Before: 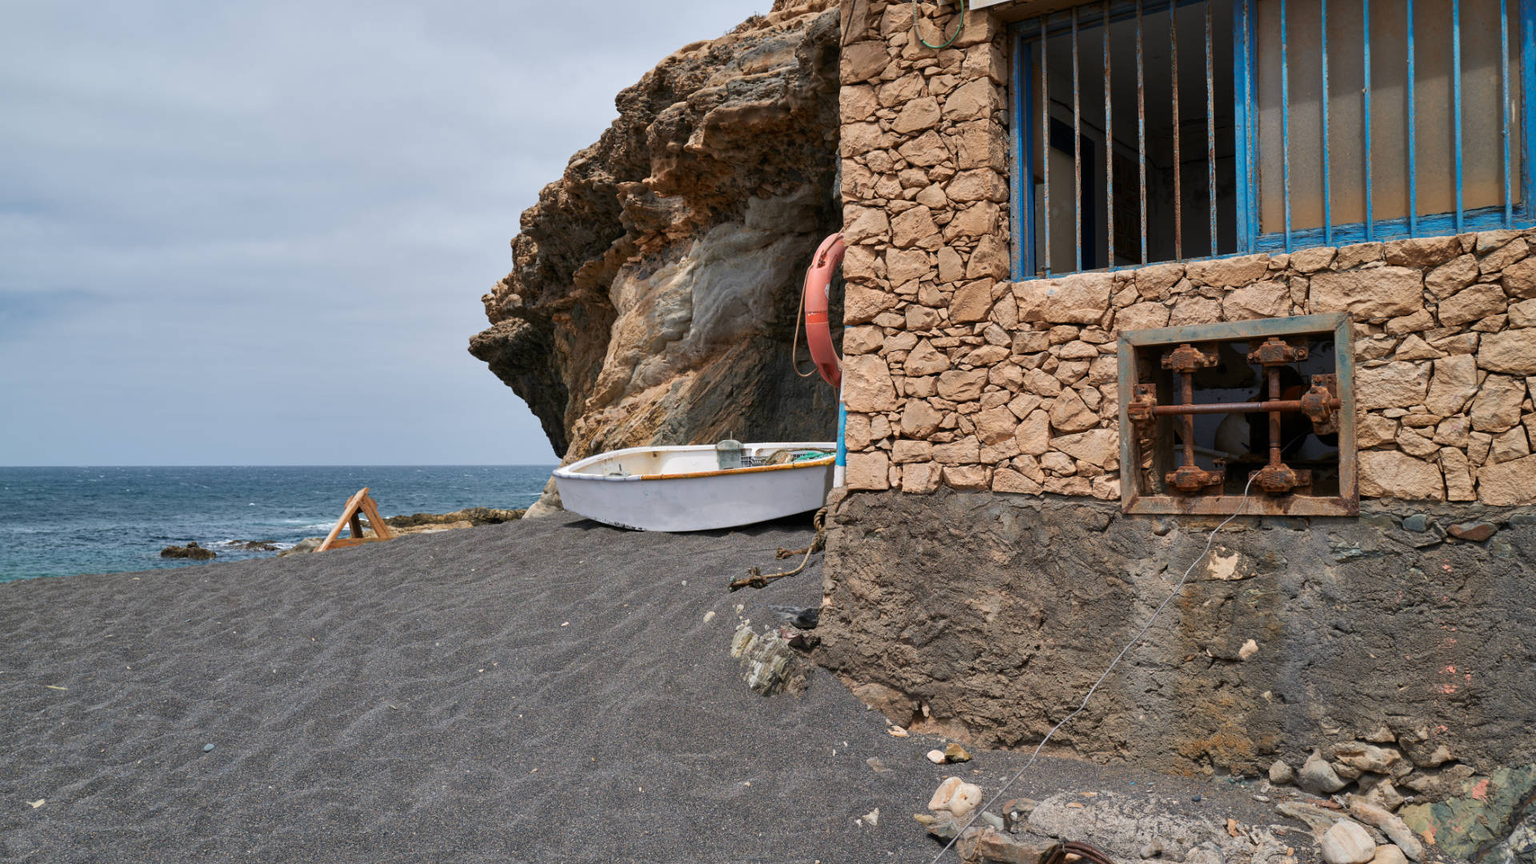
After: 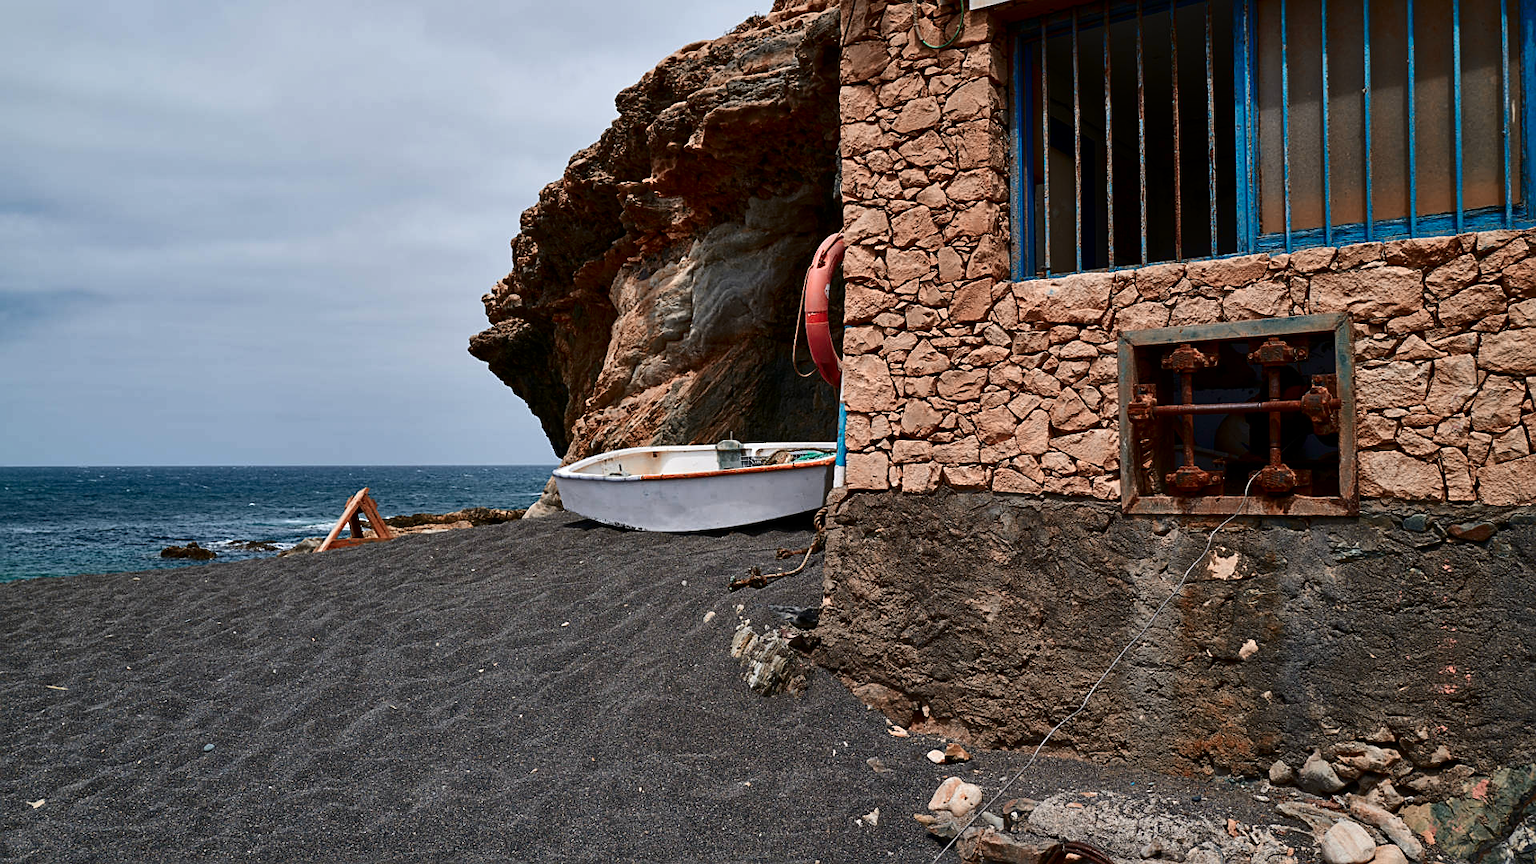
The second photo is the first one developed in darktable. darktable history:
color zones: curves: ch2 [(0, 0.5) (0.084, 0.497) (0.323, 0.335) (0.4, 0.497) (1, 0.5)]
sharpen: on, module defaults
contrast brightness saturation: contrast 0.188, brightness -0.232, saturation 0.105
